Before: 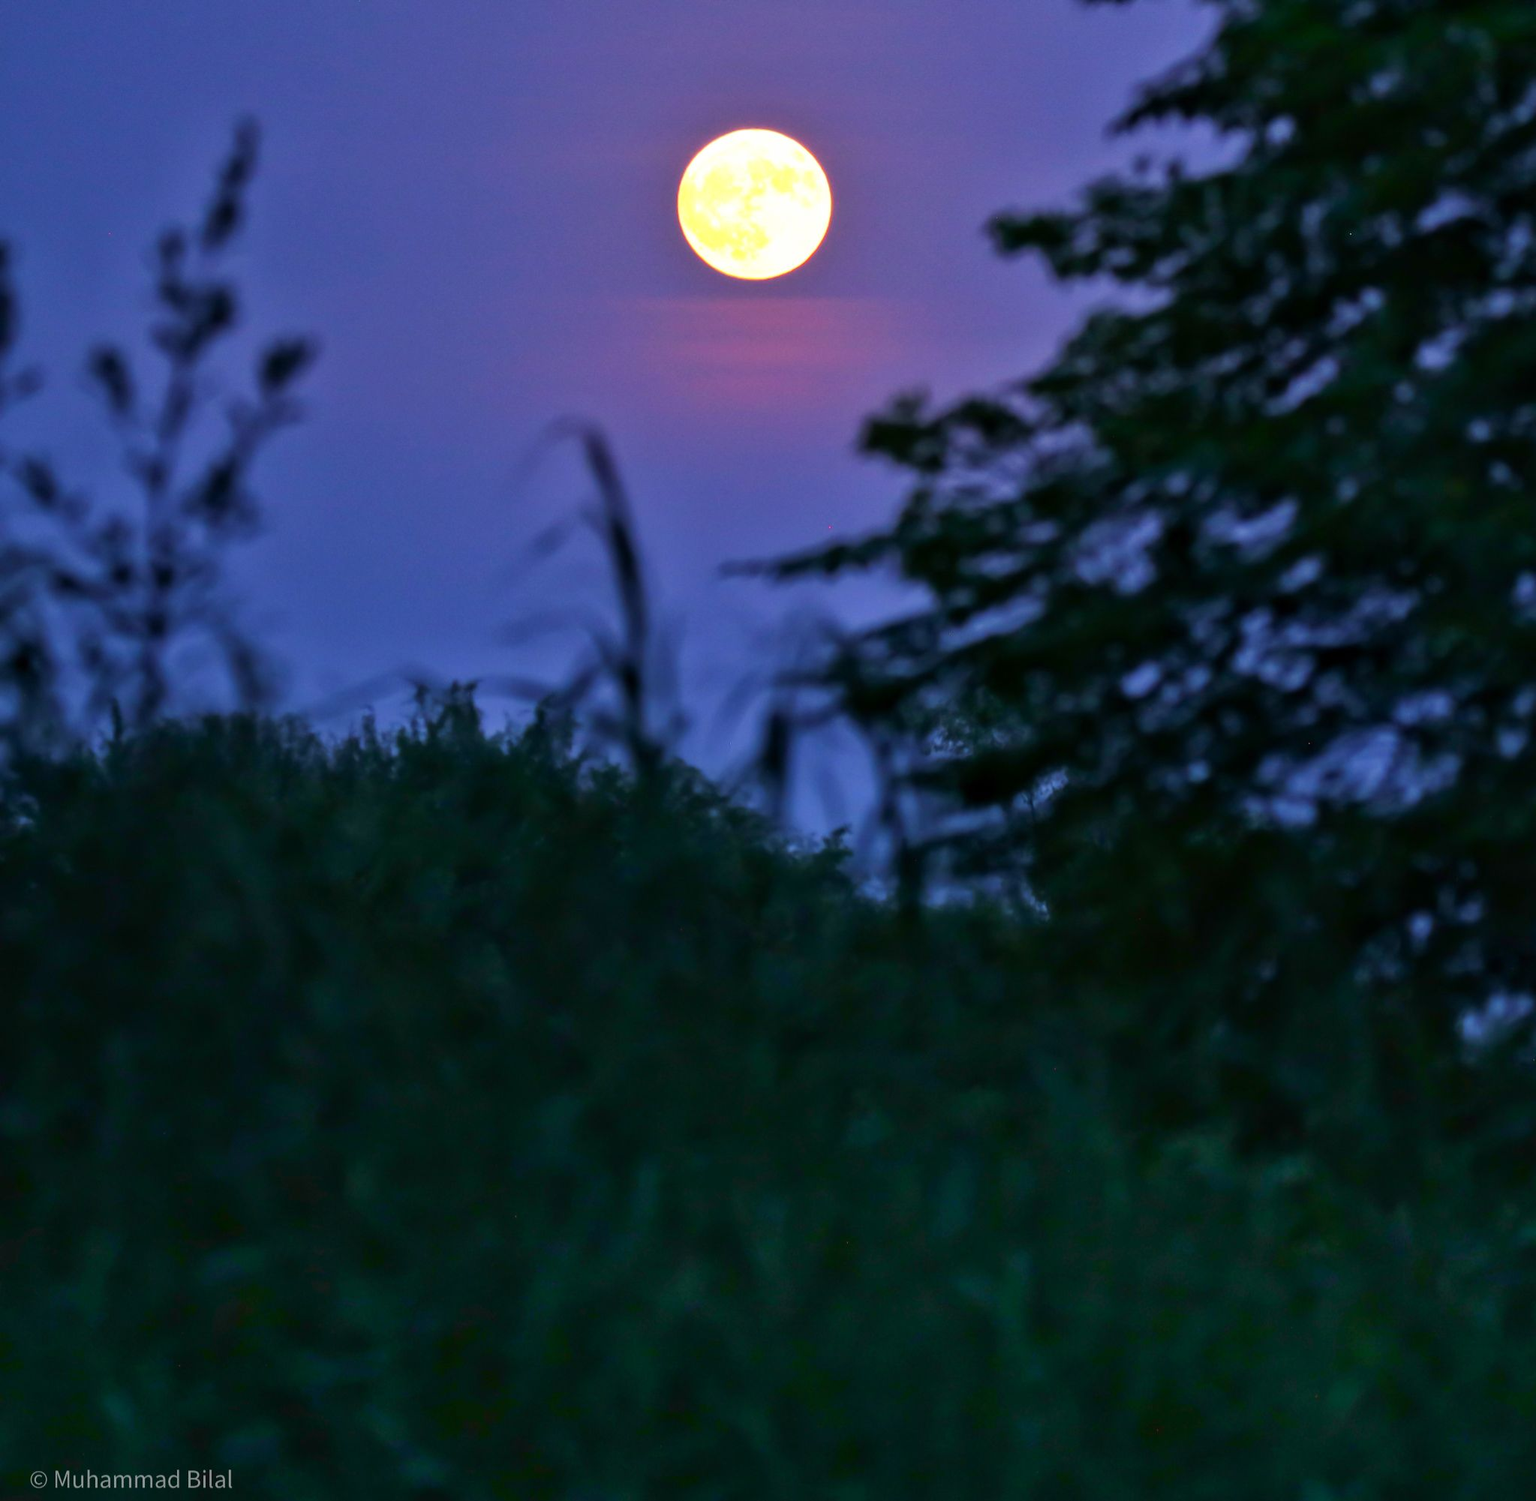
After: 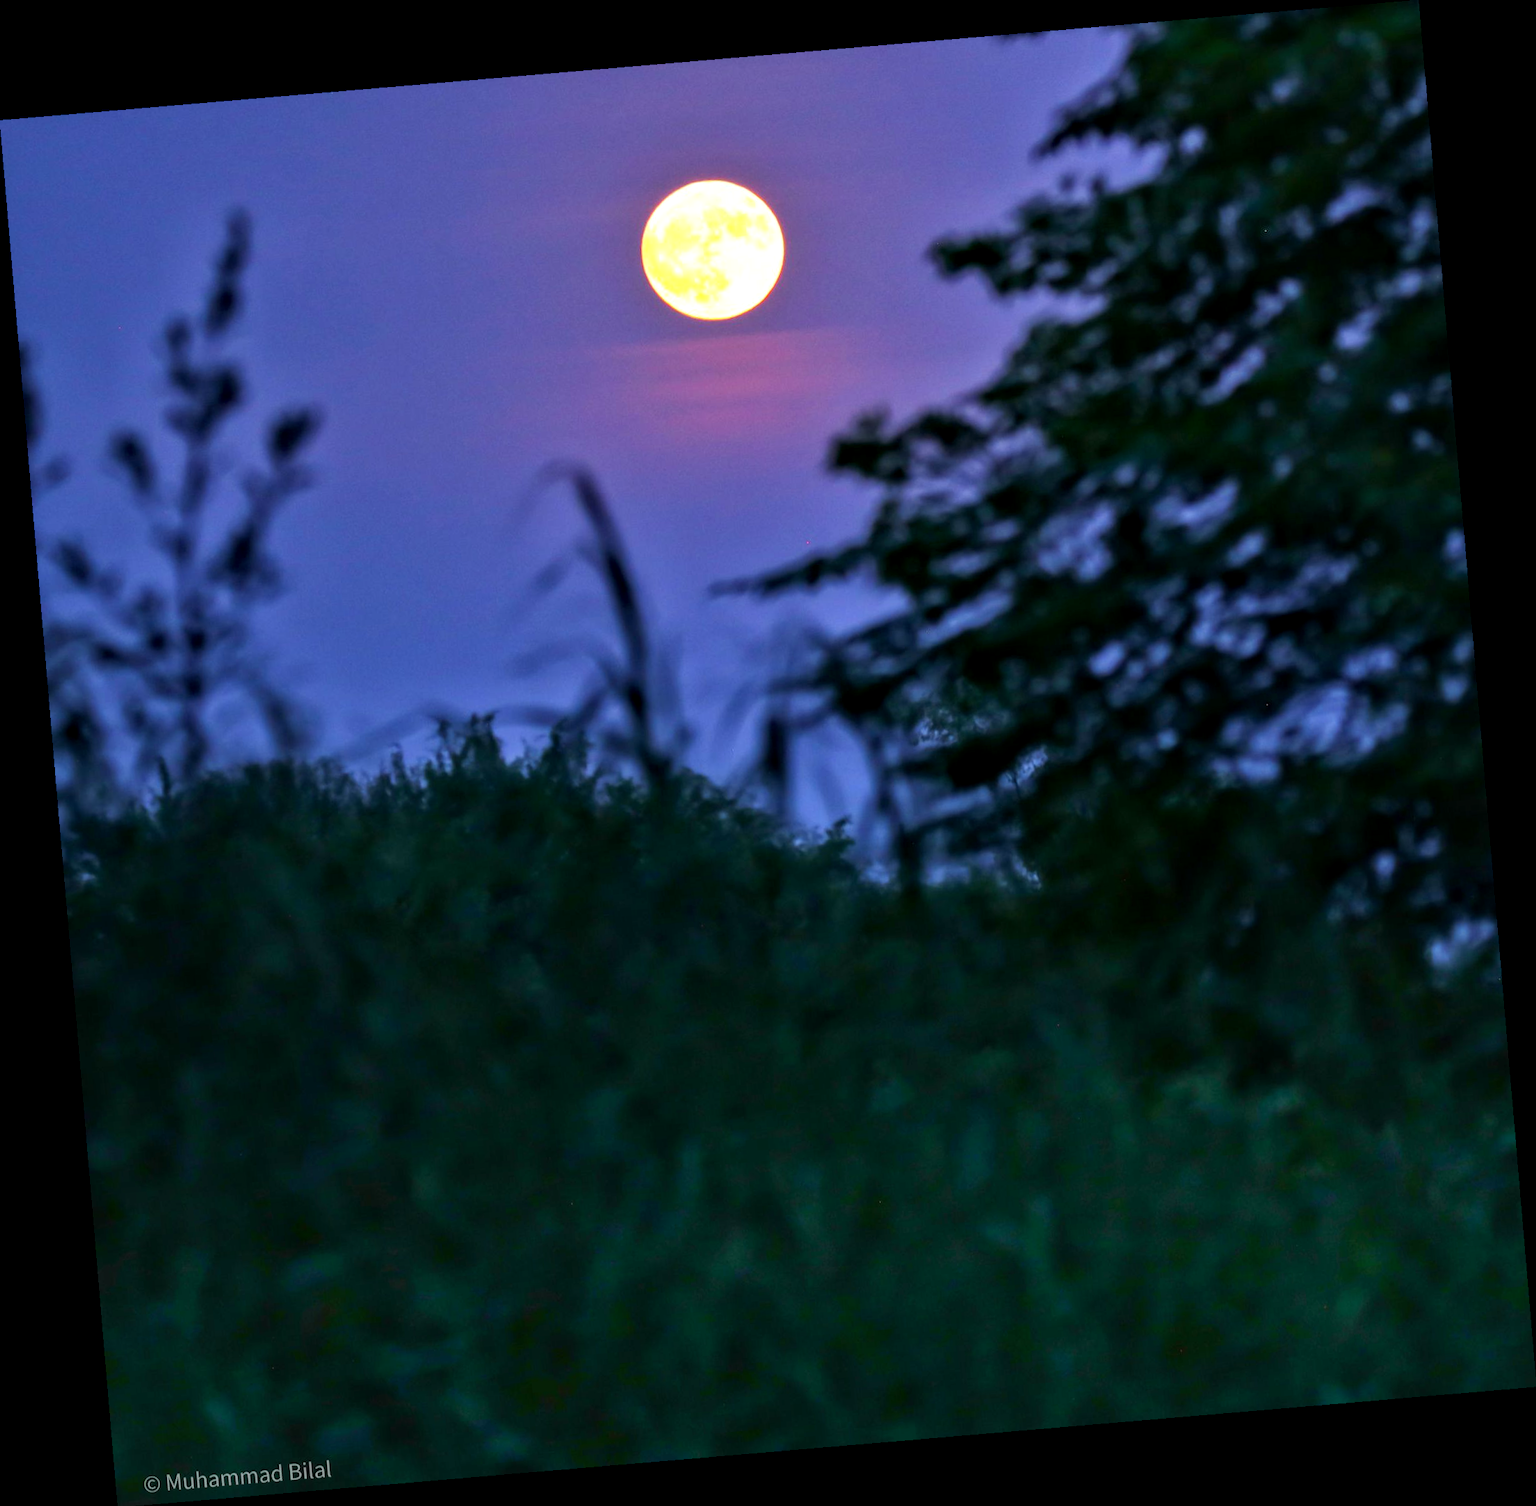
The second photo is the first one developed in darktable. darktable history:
local contrast: highlights 35%, detail 135%
rotate and perspective: rotation -4.86°, automatic cropping off
color balance rgb: perceptual saturation grading › global saturation 10%, global vibrance 10%
